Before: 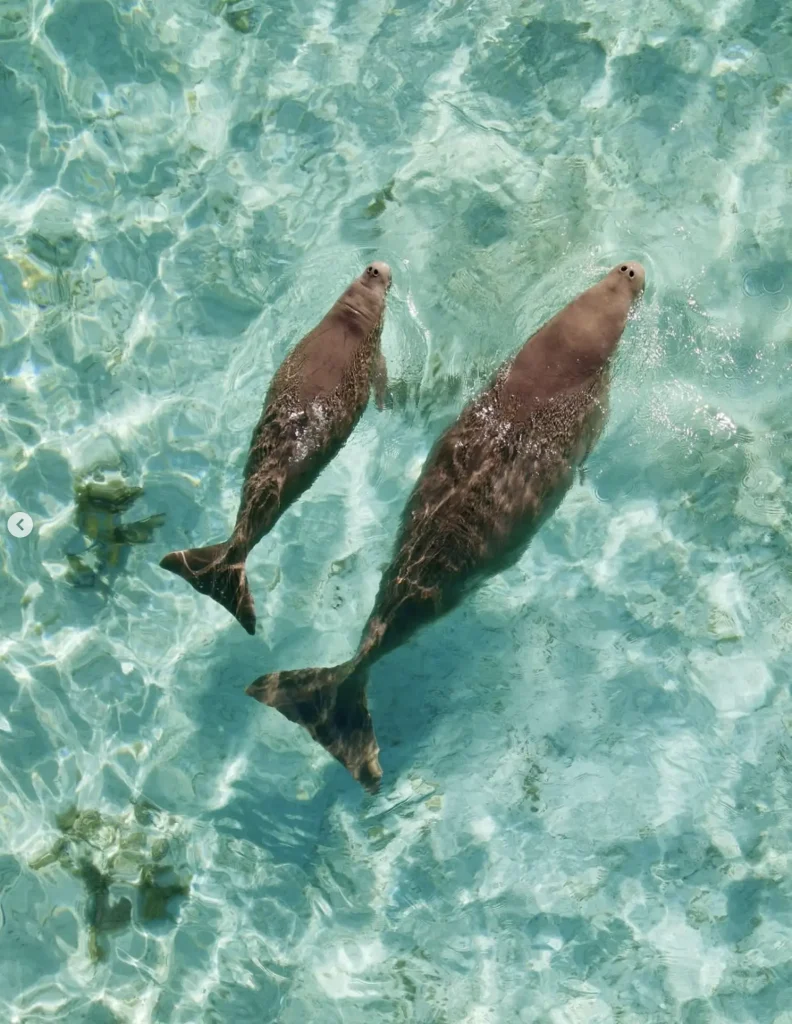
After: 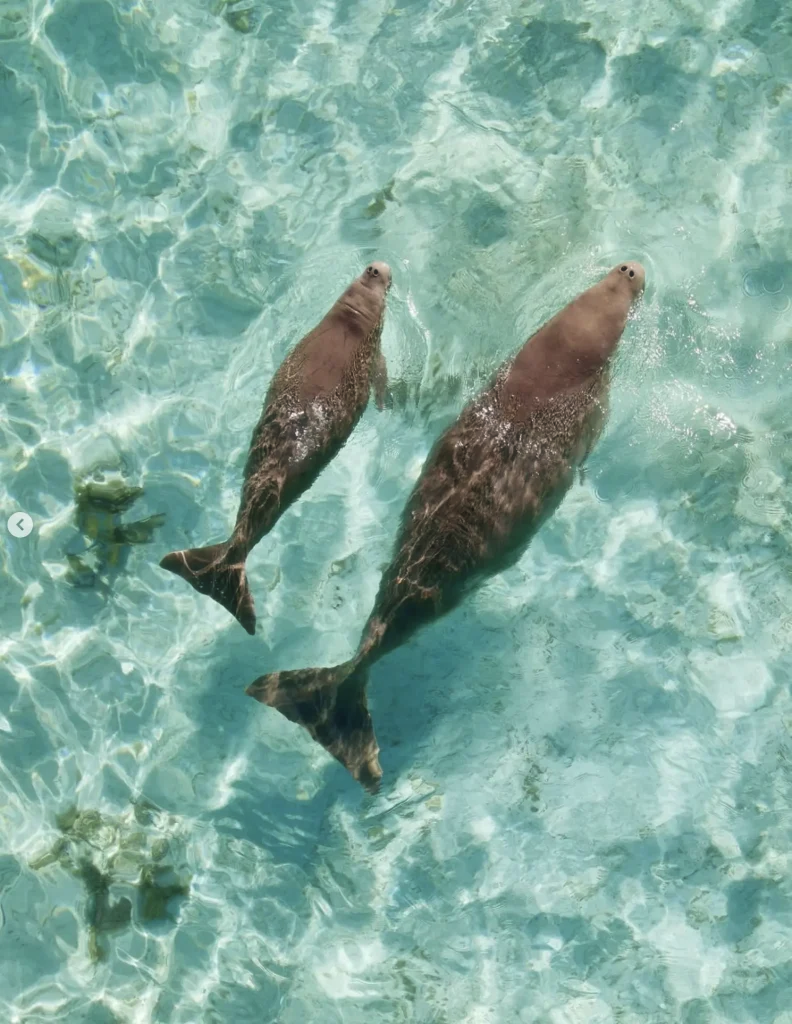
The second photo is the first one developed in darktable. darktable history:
haze removal: strength -0.1, adaptive false
